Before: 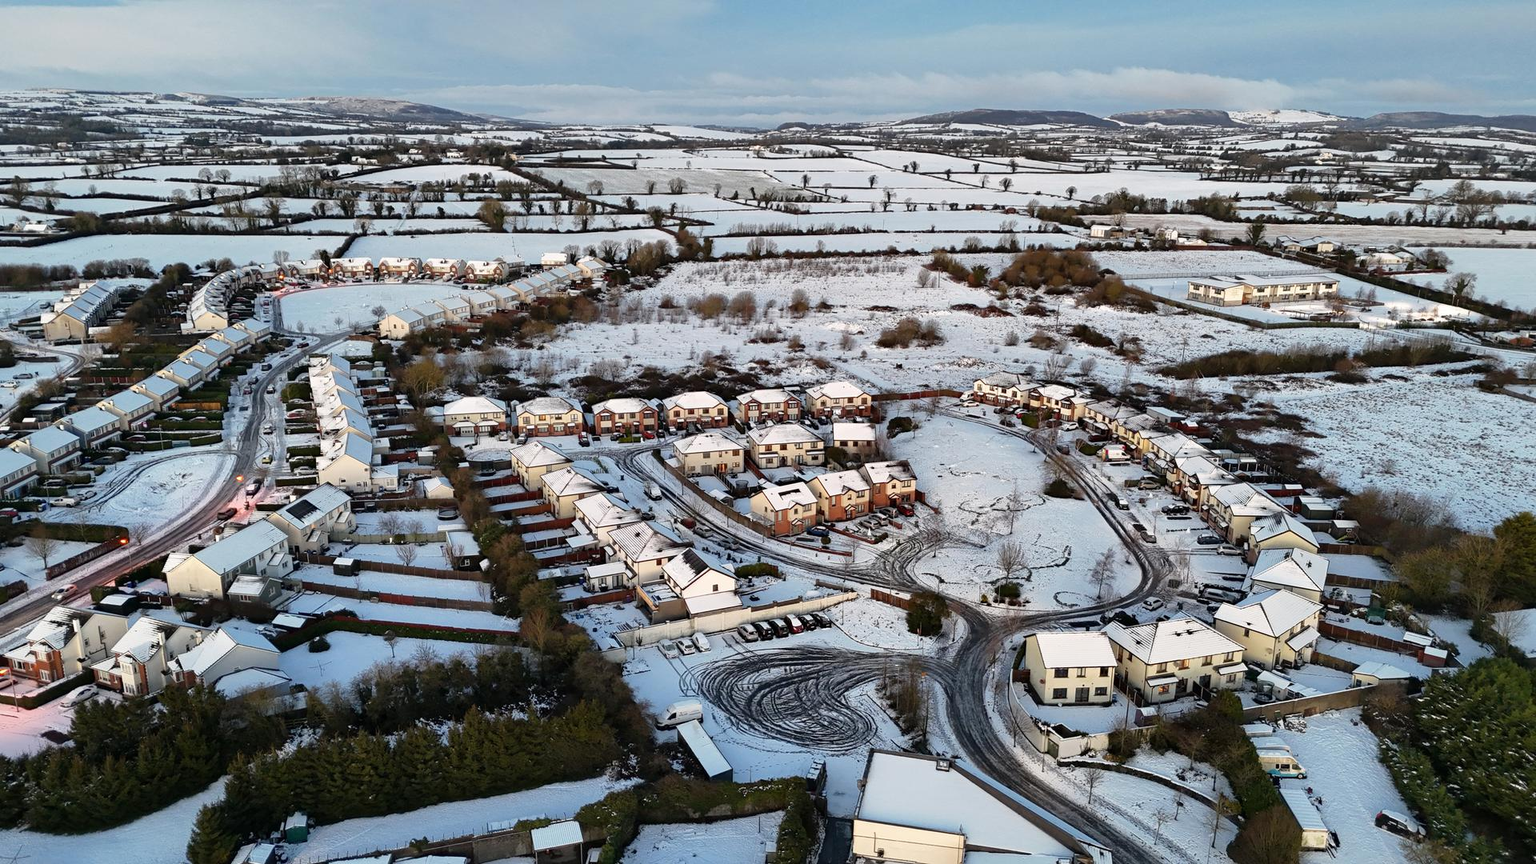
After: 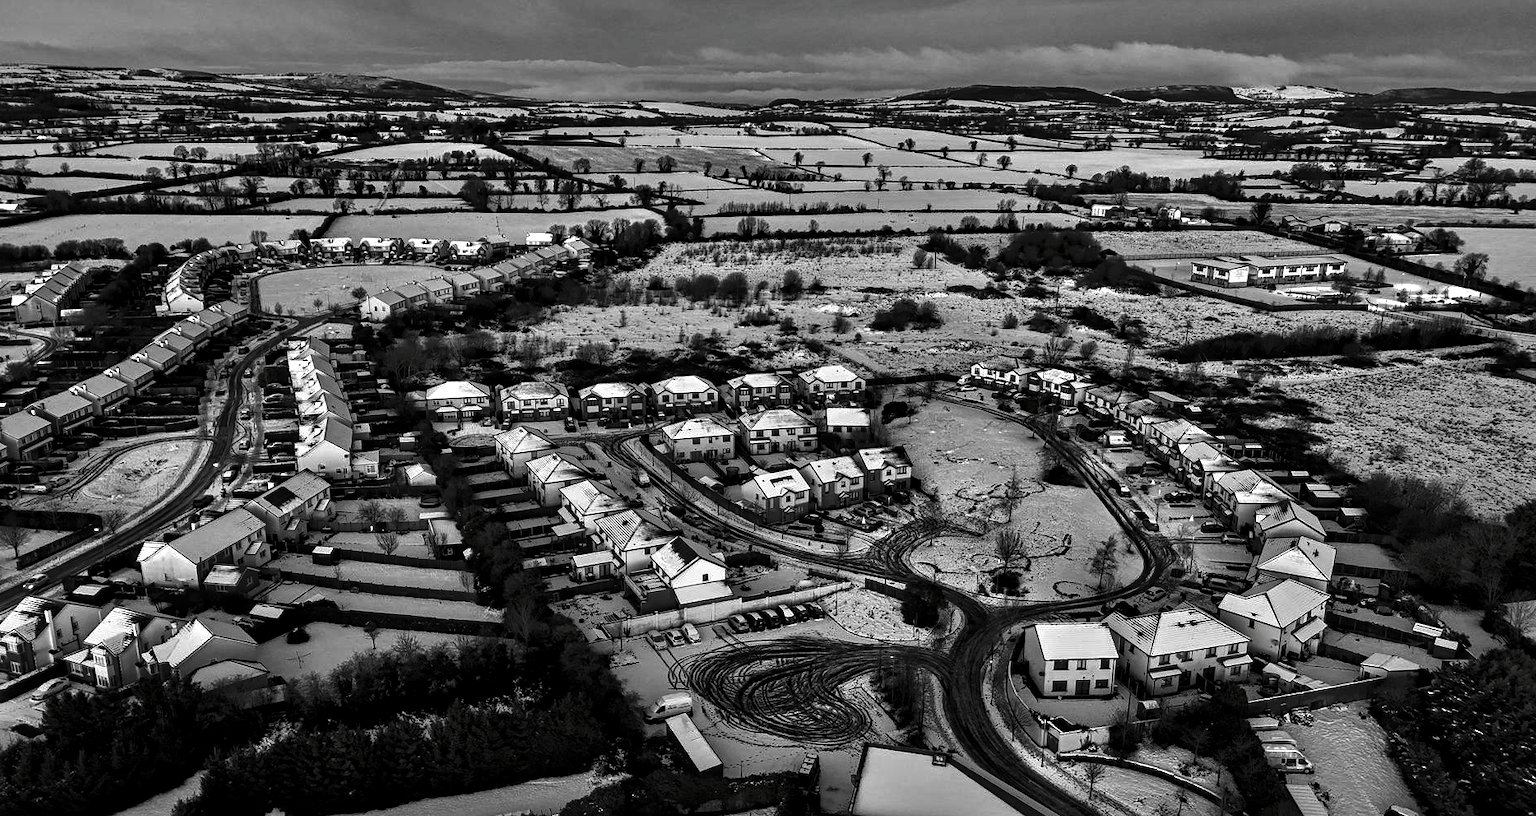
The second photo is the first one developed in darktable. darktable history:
crop: left 1.95%, top 3.114%, right 0.796%, bottom 4.851%
color zones: curves: ch0 [(0.018, 0.548) (0.197, 0.654) (0.425, 0.447) (0.605, 0.658) (0.732, 0.579)]; ch1 [(0.105, 0.531) (0.224, 0.531) (0.386, 0.39) (0.618, 0.456) (0.732, 0.456) (0.956, 0.421)]; ch2 [(0.039, 0.583) (0.215, 0.465) (0.399, 0.544) (0.465, 0.548) (0.614, 0.447) (0.724, 0.43) (0.882, 0.623) (0.956, 0.632)]
contrast brightness saturation: contrast 0.016, brightness -0.987, saturation -0.99
local contrast: detail 130%
tone equalizer: -8 EV 1.99 EV, -7 EV 2 EV, -6 EV 1.98 EV, -5 EV 1.98 EV, -4 EV 1.97 EV, -3 EV 1.49 EV, -2 EV 0.997 EV, -1 EV 0.476 EV
